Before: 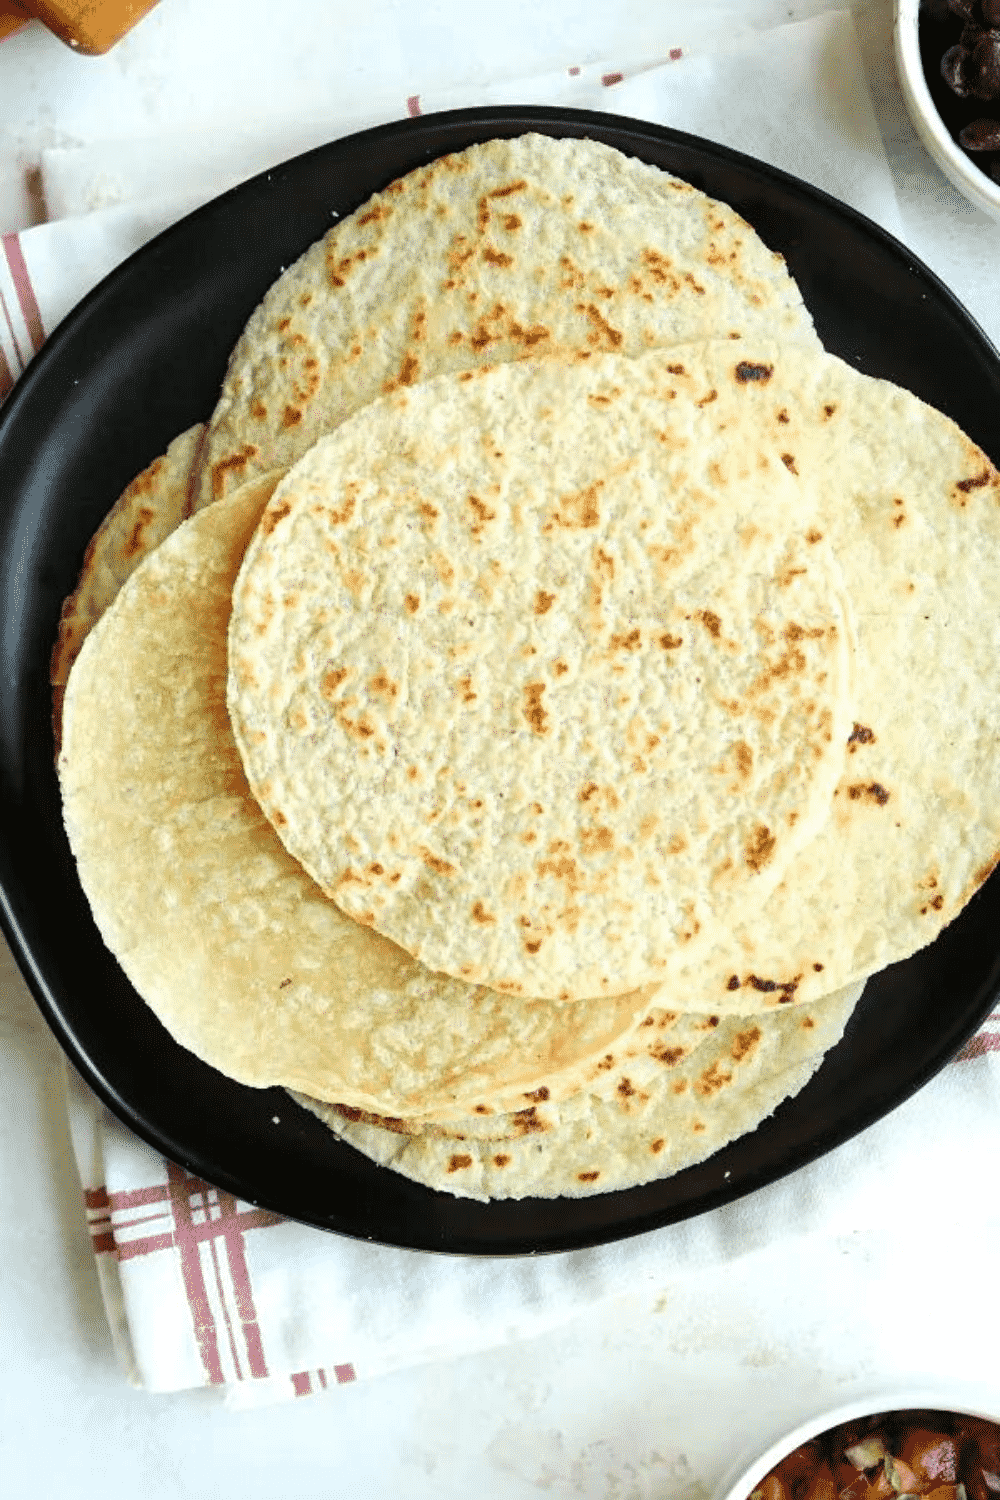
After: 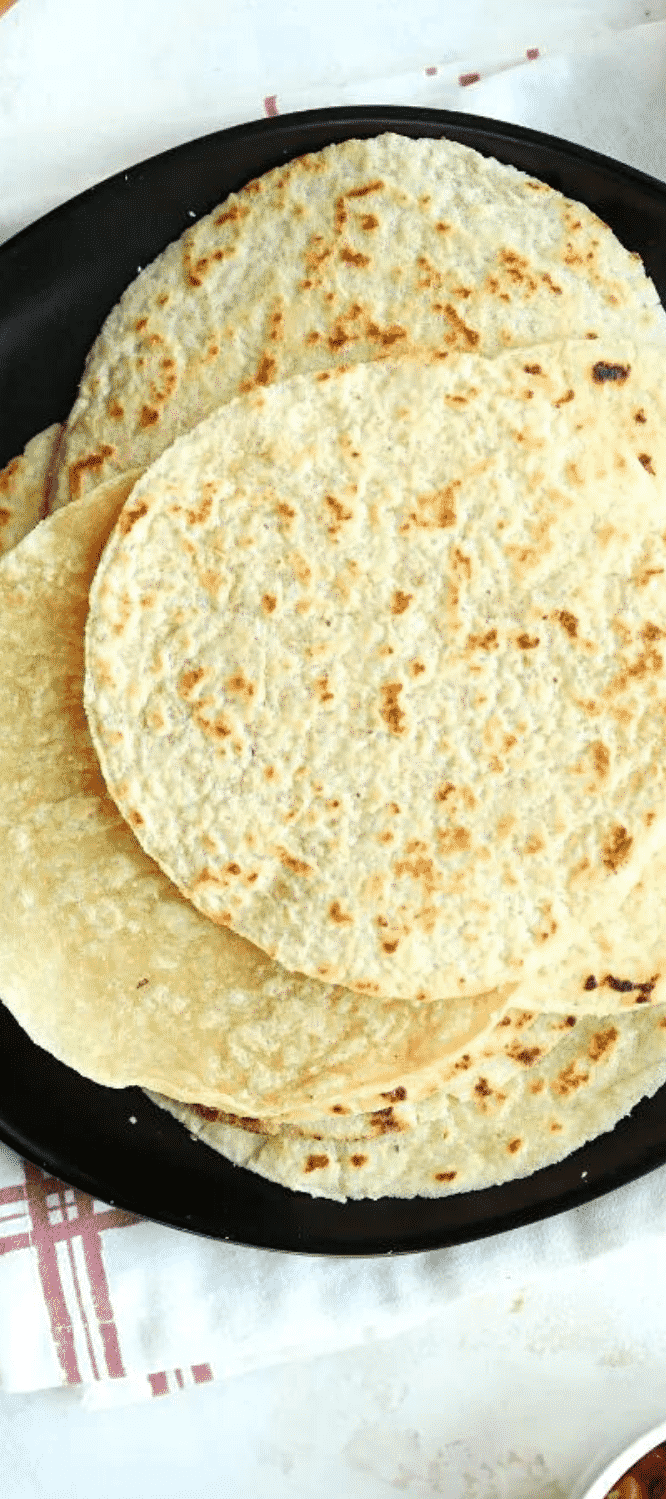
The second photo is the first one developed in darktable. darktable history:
crop and rotate: left 14.381%, right 18.989%
